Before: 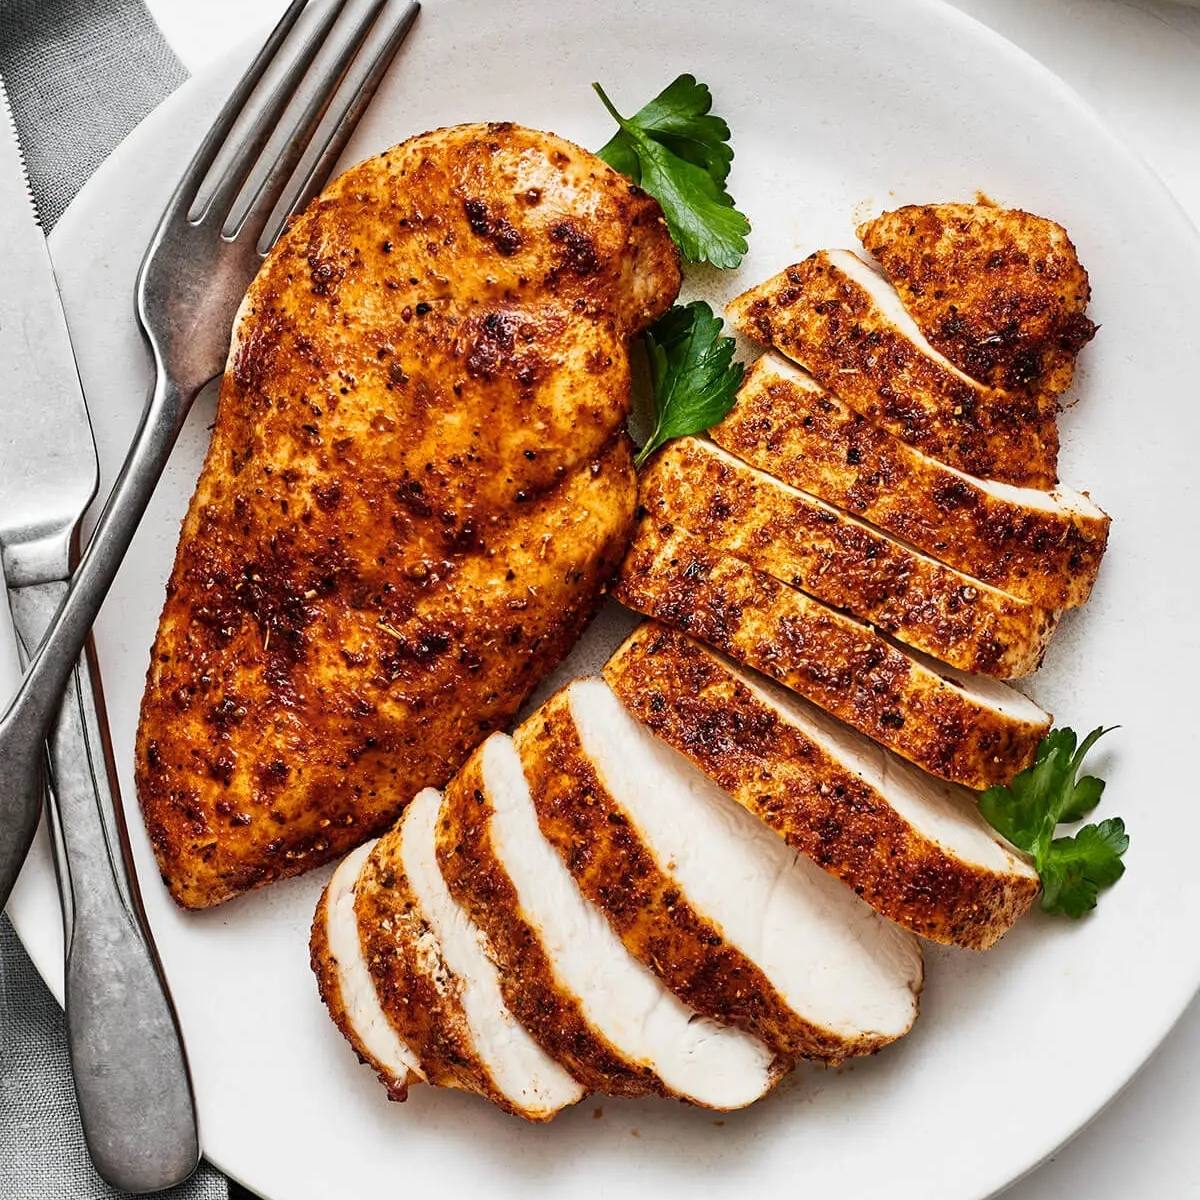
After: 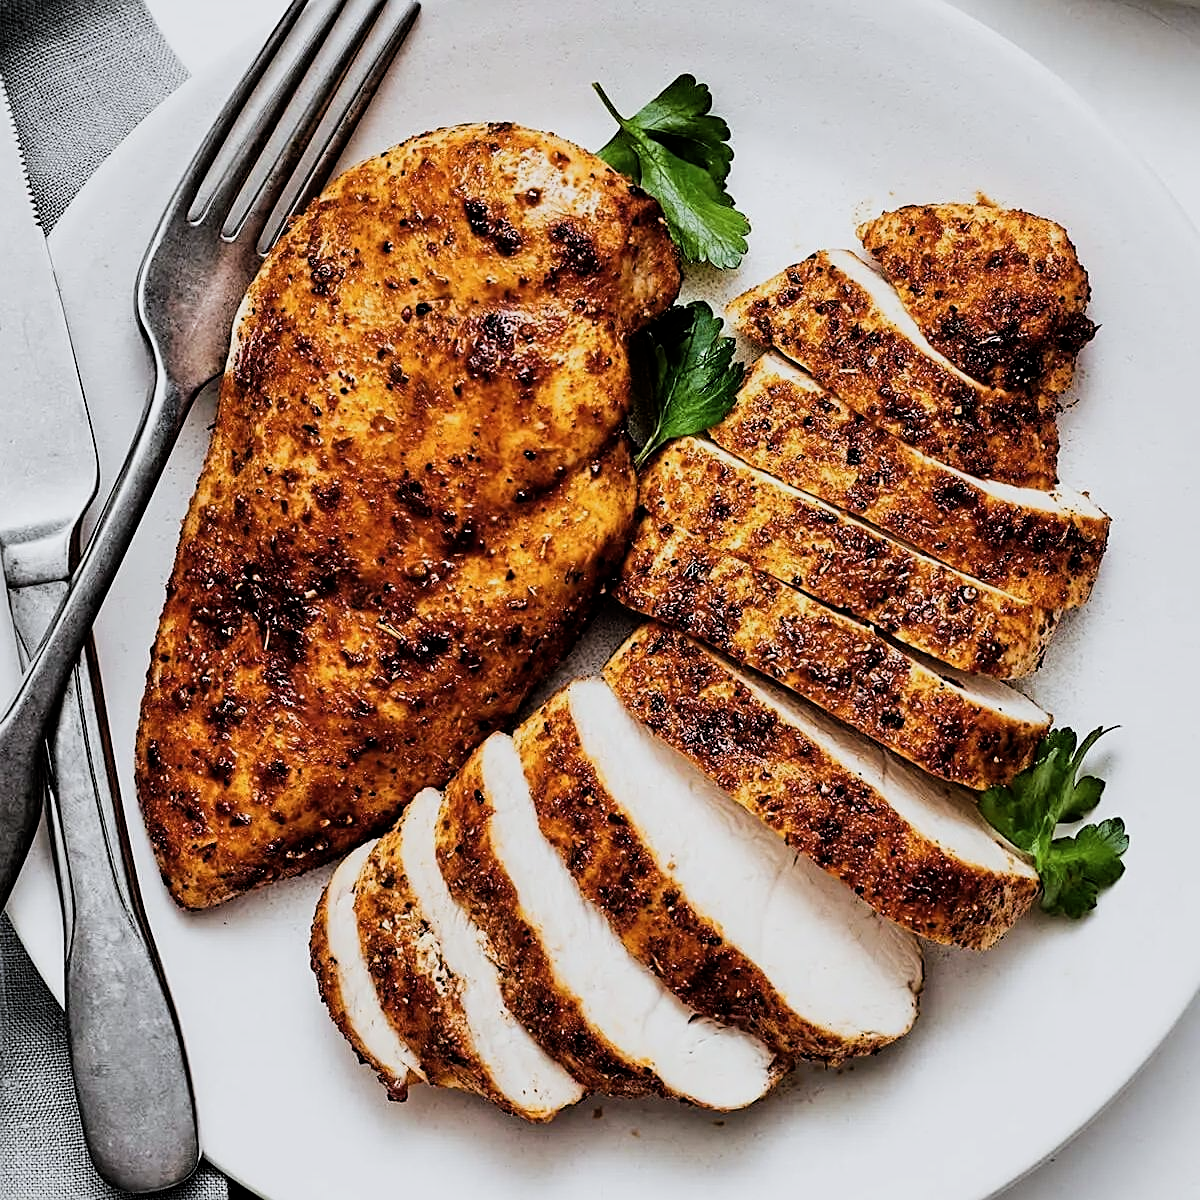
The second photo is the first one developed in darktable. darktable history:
contrast brightness saturation: saturation -0.05
filmic rgb: black relative exposure -5 EV, white relative exposure 3.5 EV, hardness 3.19, contrast 1.2, highlights saturation mix -50%
white balance: red 0.98, blue 1.034
sharpen: on, module defaults
